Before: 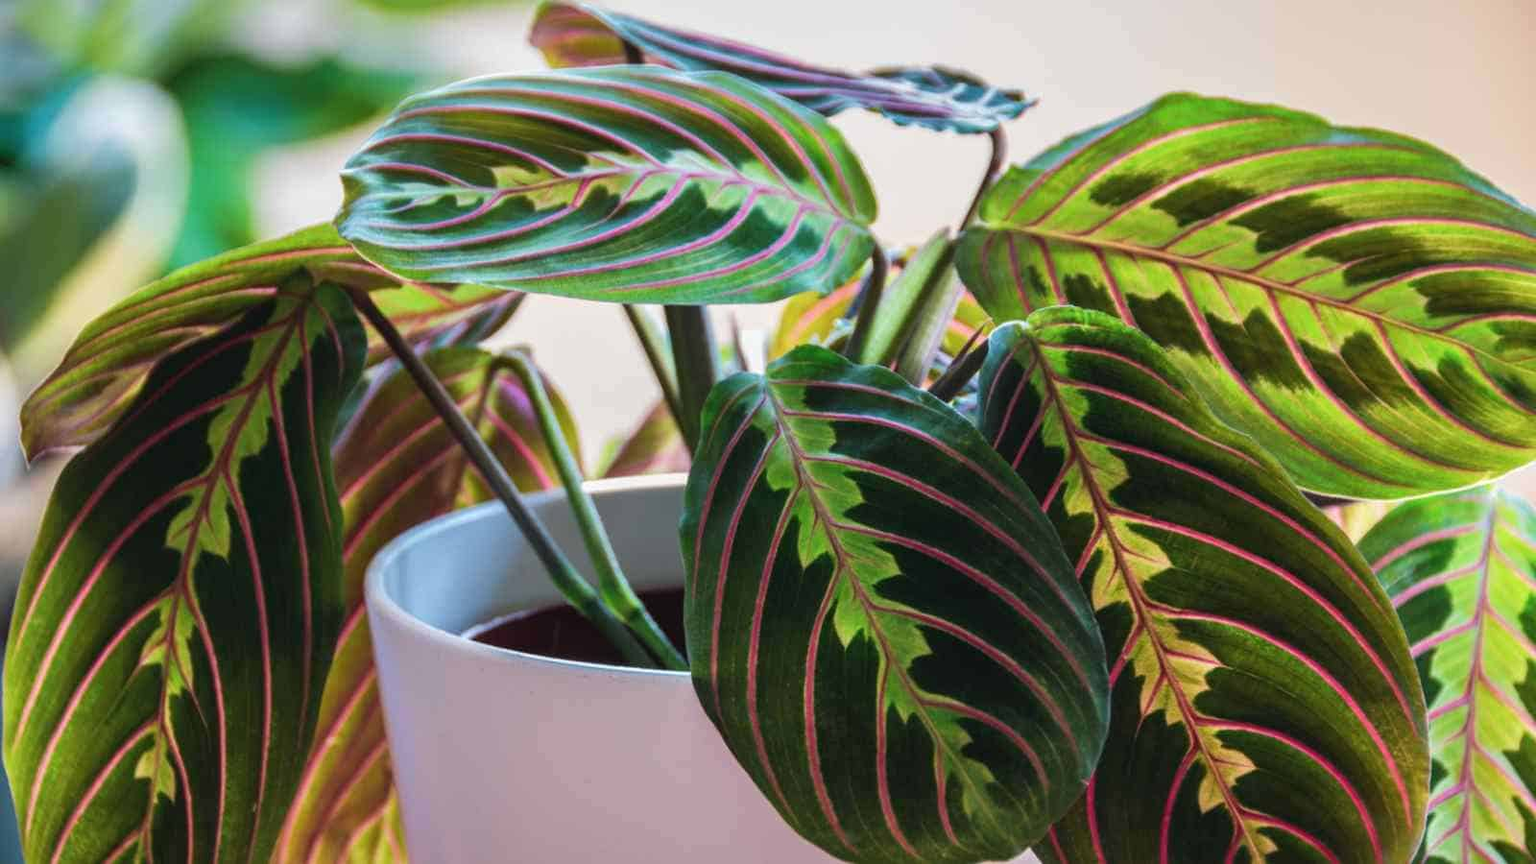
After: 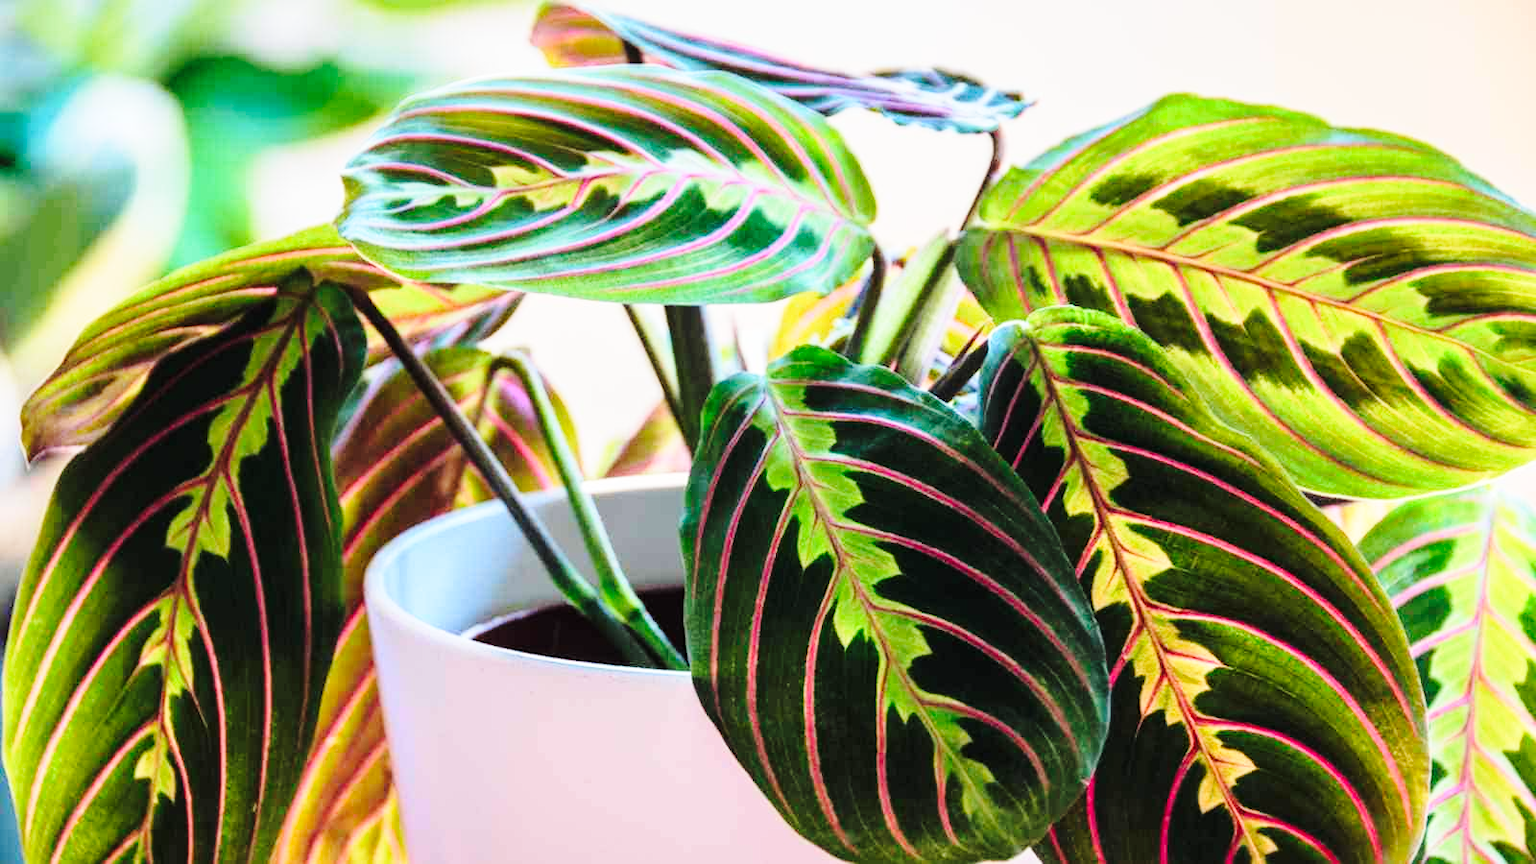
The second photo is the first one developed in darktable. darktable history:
tone curve: curves: ch0 [(0, 0) (0.004, 0.001) (0.133, 0.112) (0.325, 0.362) (0.832, 0.893) (1, 1)], color space Lab, linked channels, preserve colors none
base curve: curves: ch0 [(0, 0) (0.028, 0.03) (0.121, 0.232) (0.46, 0.748) (0.859, 0.968) (1, 1)], preserve colors none
